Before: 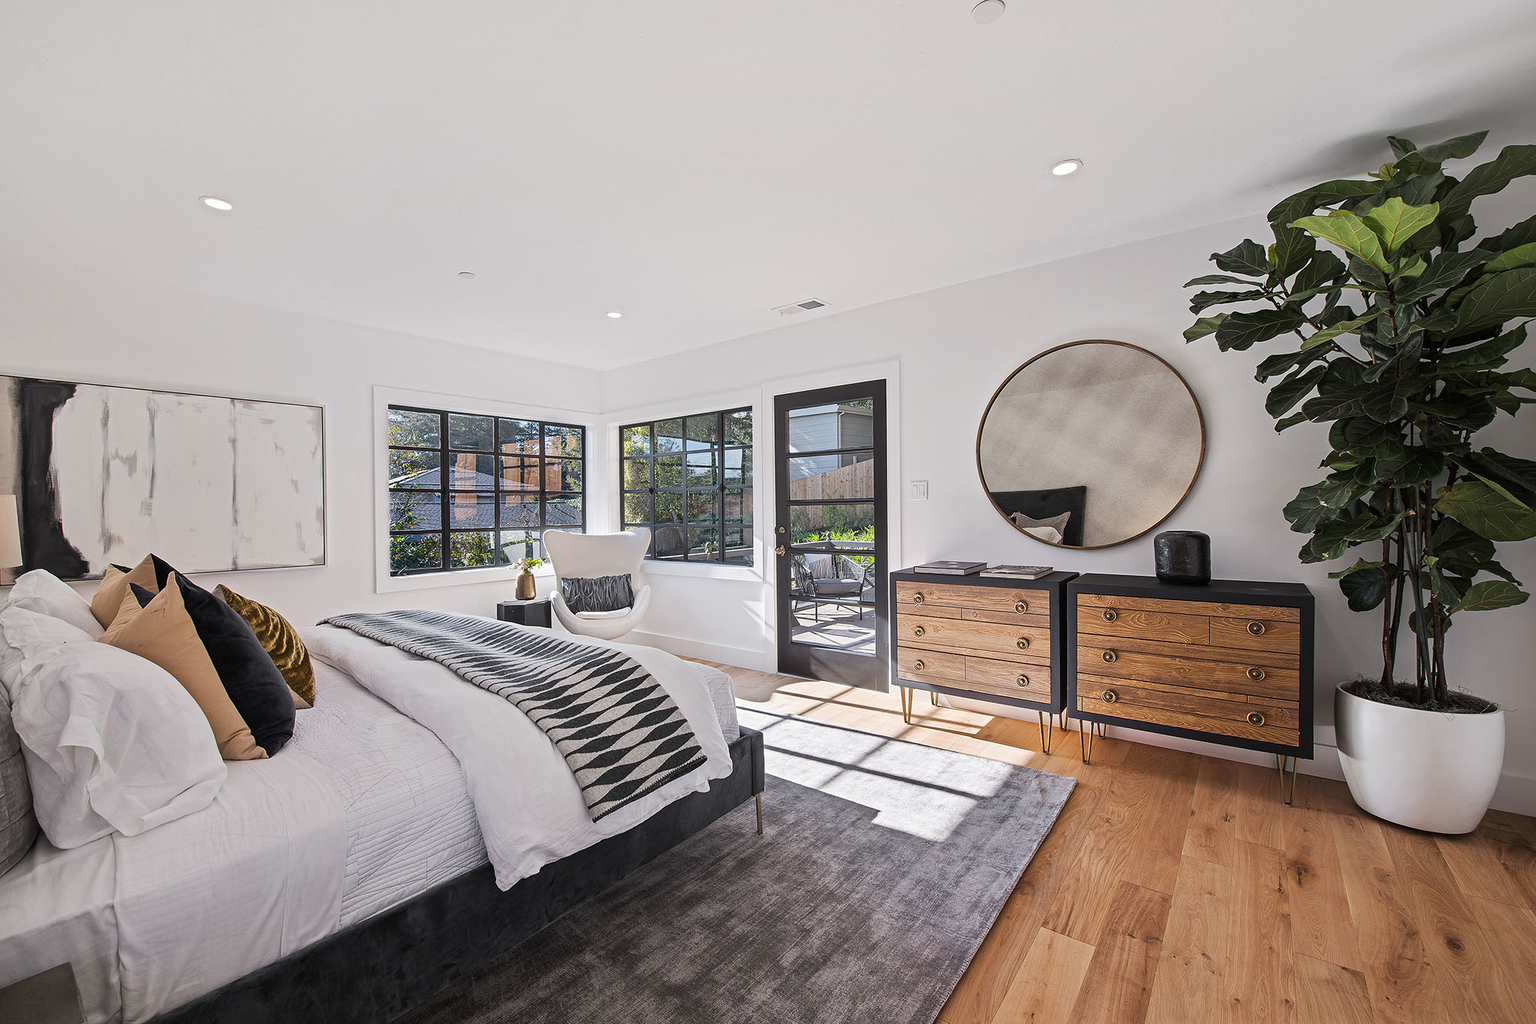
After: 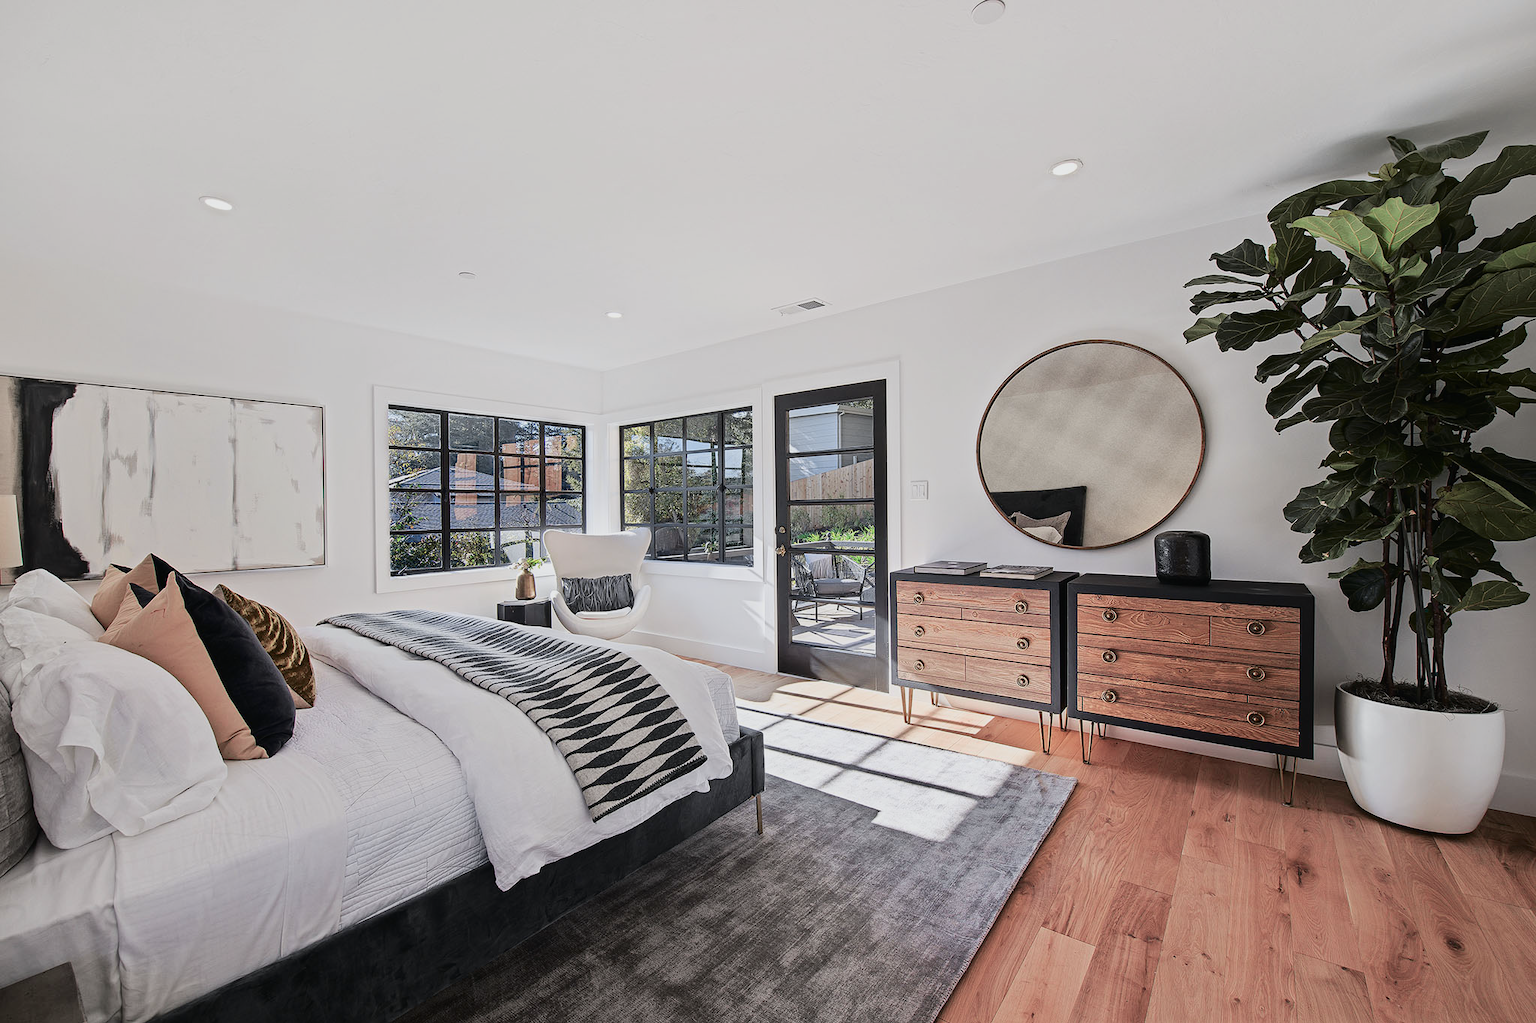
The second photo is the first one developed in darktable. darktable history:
tone curve: curves: ch0 [(0, 0.009) (0.105, 0.069) (0.195, 0.154) (0.289, 0.278) (0.384, 0.391) (0.513, 0.53) (0.66, 0.667) (0.895, 0.863) (1, 0.919)]; ch1 [(0, 0) (0.161, 0.092) (0.35, 0.33) (0.403, 0.395) (0.456, 0.469) (0.502, 0.499) (0.519, 0.514) (0.576, 0.587) (0.642, 0.645) (0.701, 0.742) (1, 0.942)]; ch2 [(0, 0) (0.371, 0.362) (0.437, 0.437) (0.501, 0.5) (0.53, 0.528) (0.569, 0.551) (0.619, 0.58) (0.883, 0.752) (1, 0.929)], color space Lab, independent channels, preserve colors none
